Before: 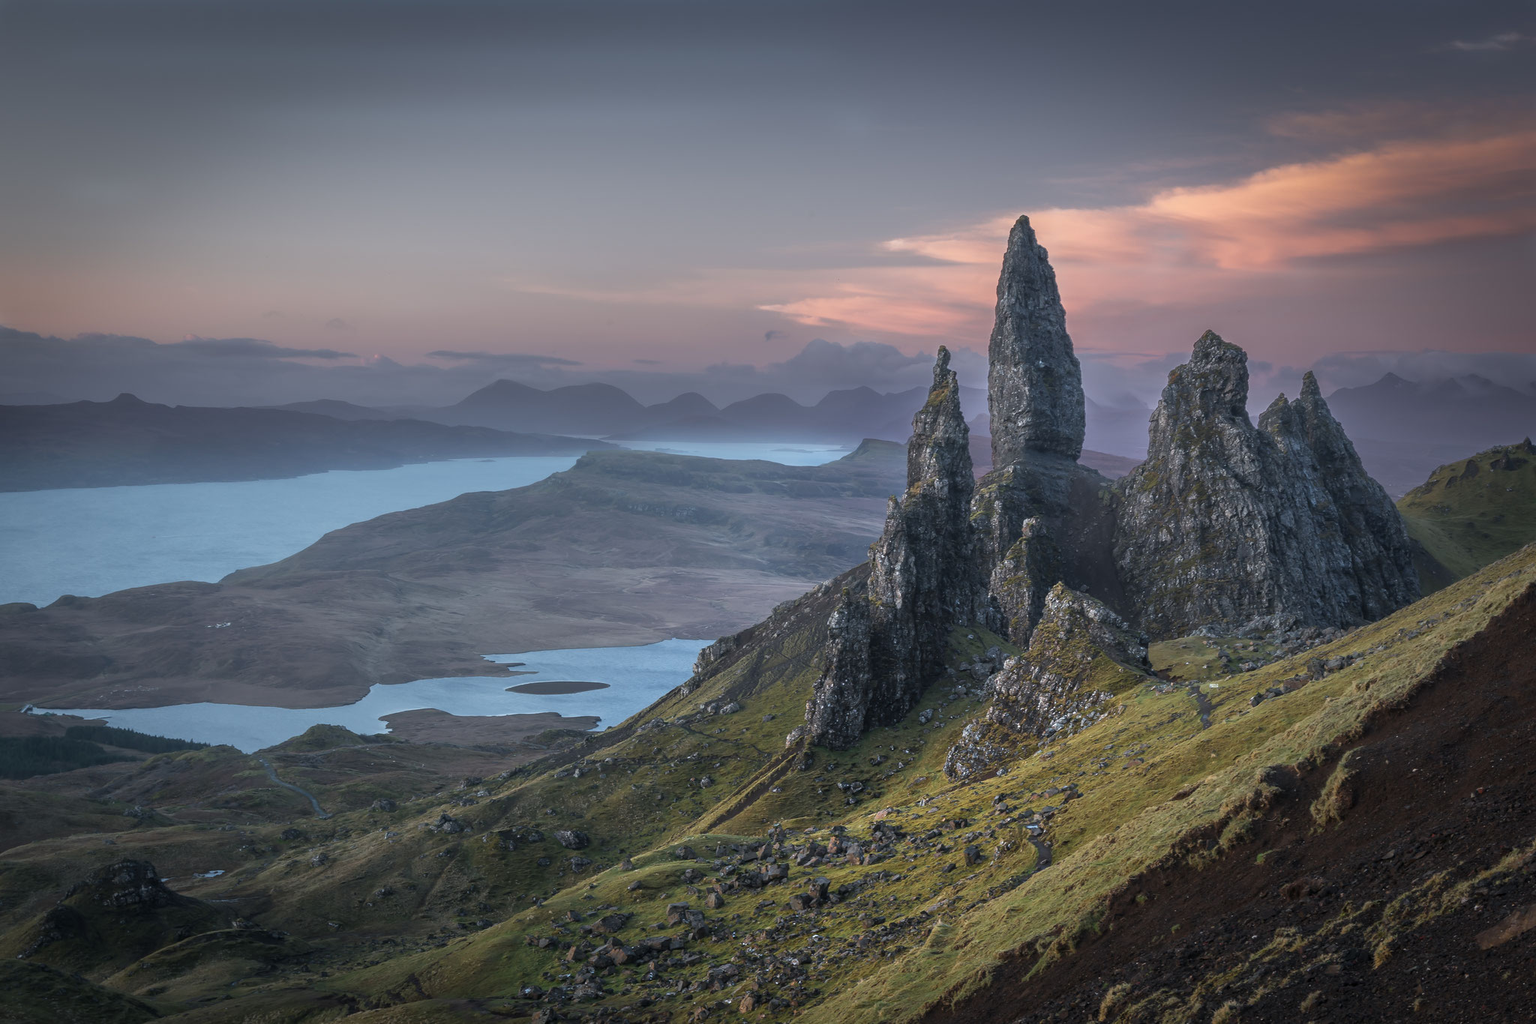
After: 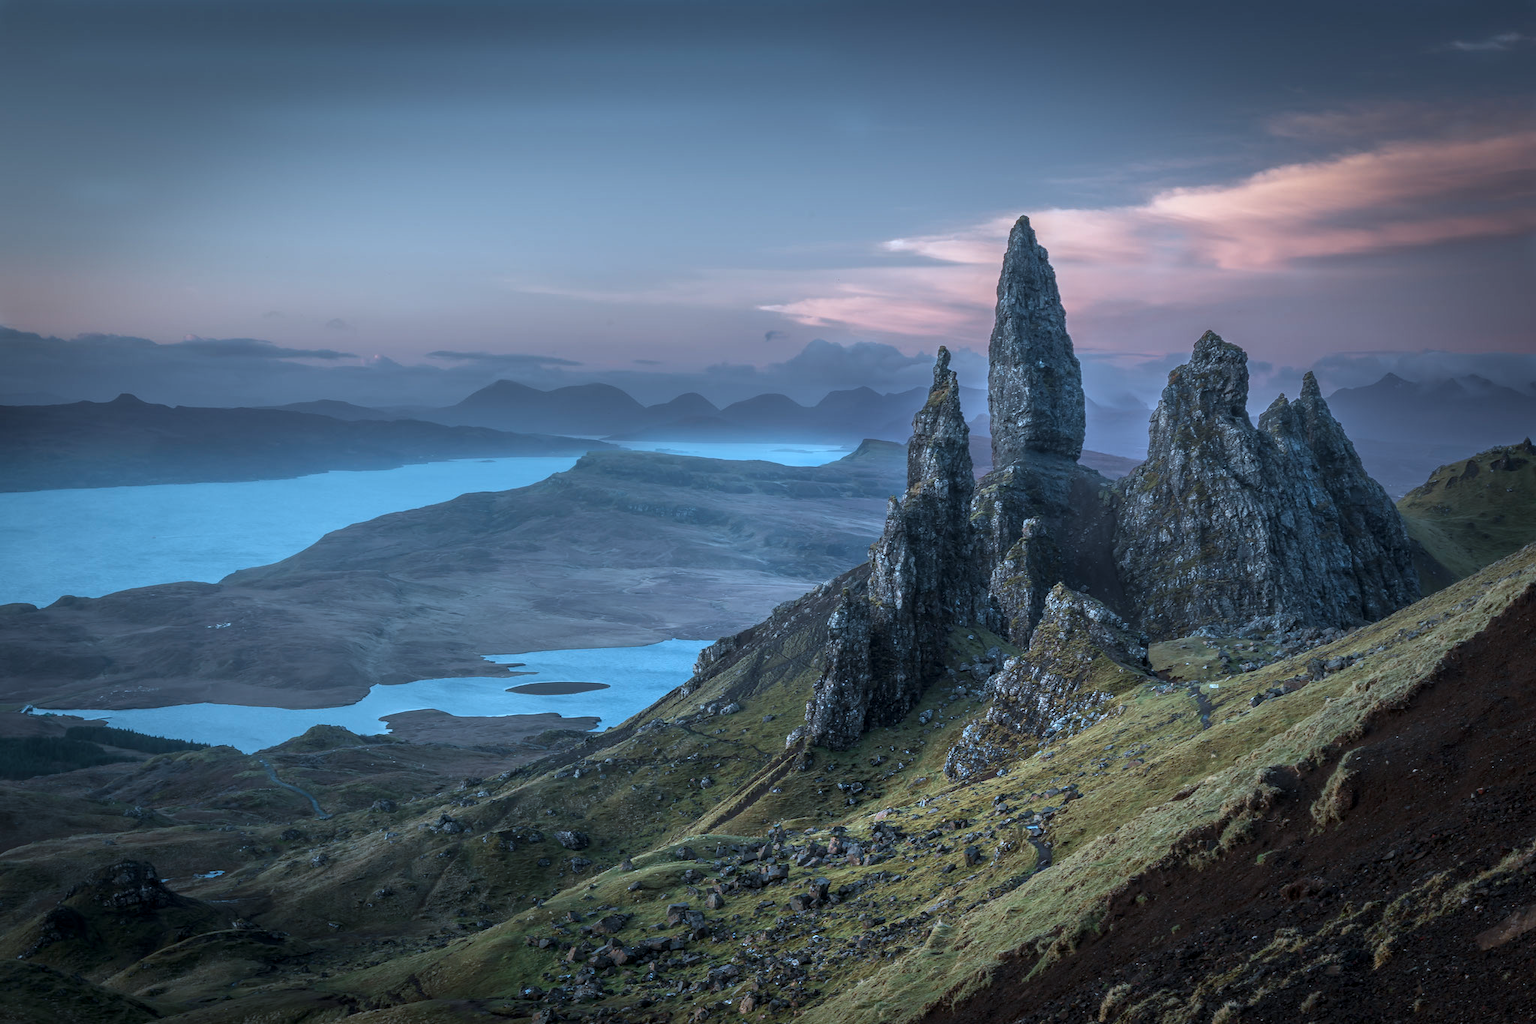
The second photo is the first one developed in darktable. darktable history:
color correction: highlights a* -9.41, highlights b* -22.92
local contrast: on, module defaults
shadows and highlights: shadows -29.72, highlights 30.1
